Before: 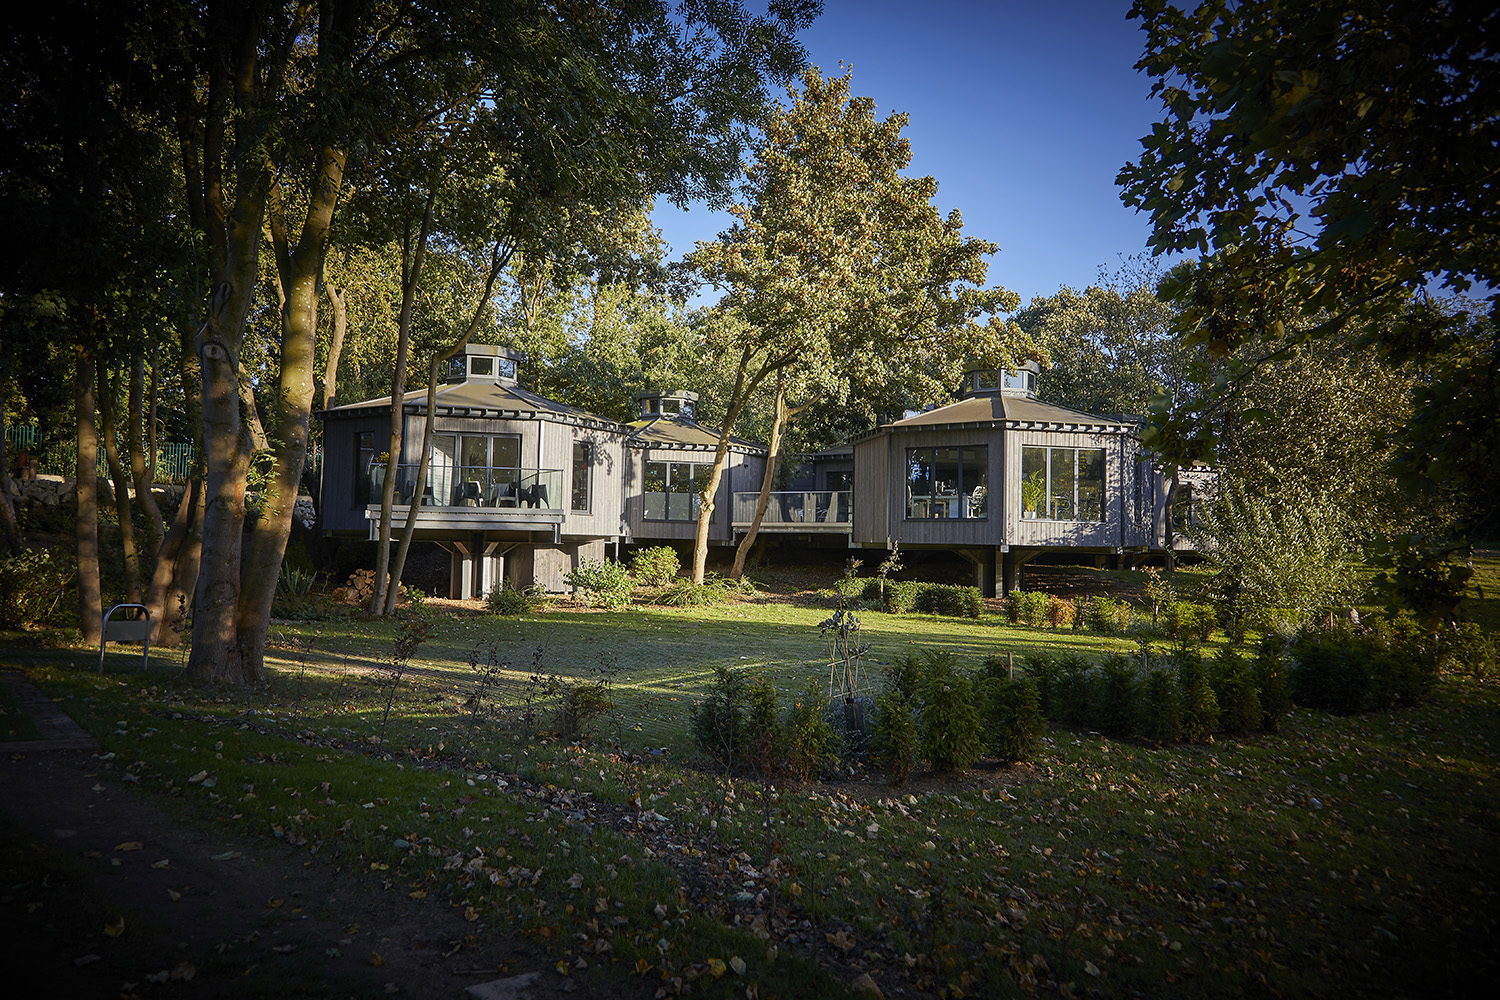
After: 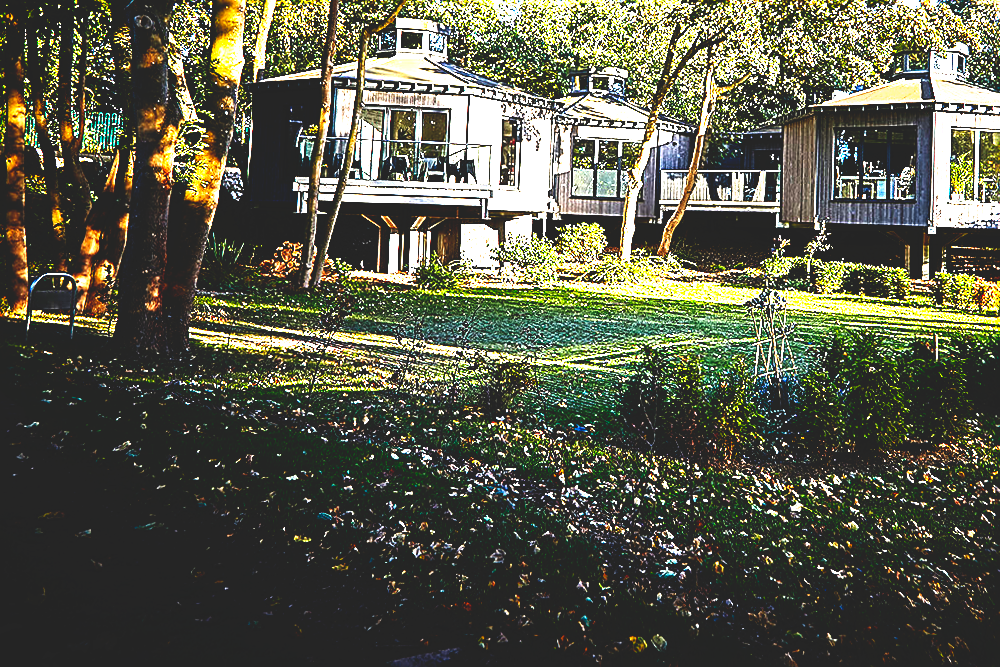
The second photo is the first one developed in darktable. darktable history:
base curve: curves: ch0 [(0, 0.036) (0.083, 0.04) (0.804, 1)], preserve colors none
exposure: black level correction 0, exposure 1.45 EV, compensate exposure bias true, compensate highlight preservation false
sharpen: amount 1
contrast brightness saturation: contrast 0.07, brightness -0.13, saturation 0.06
crop and rotate: angle -0.82°, left 3.85%, top 31.828%, right 27.992%
